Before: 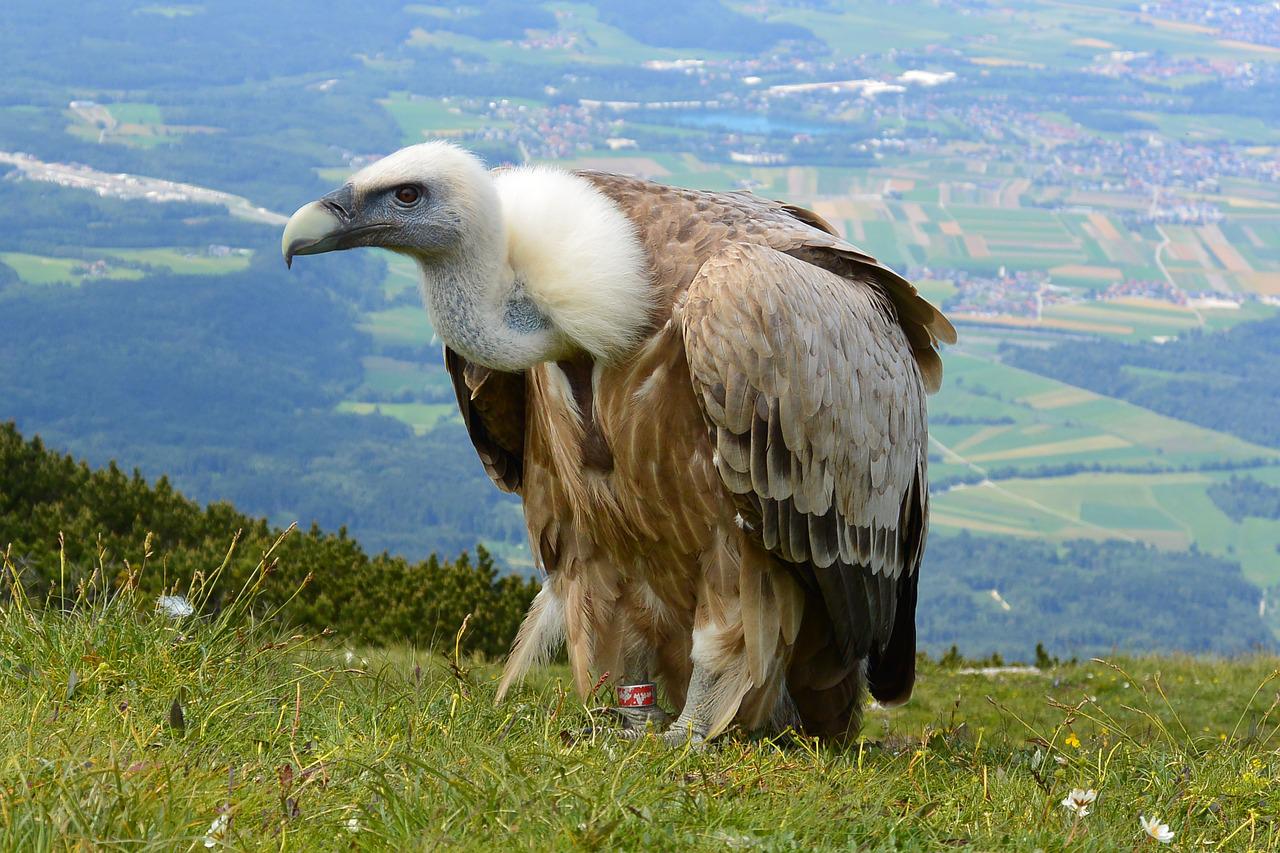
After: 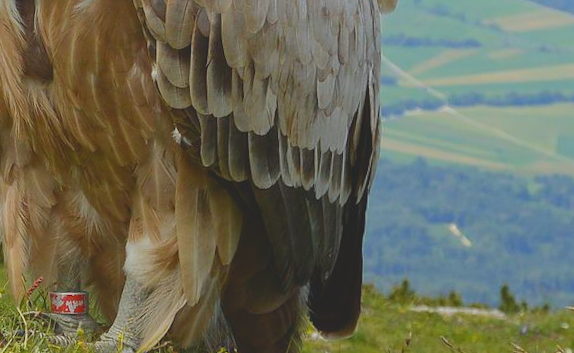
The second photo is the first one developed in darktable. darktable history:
rotate and perspective: rotation 1.69°, lens shift (vertical) -0.023, lens shift (horizontal) -0.291, crop left 0.025, crop right 0.988, crop top 0.092, crop bottom 0.842
crop: left 35.976%, top 45.819%, right 18.162%, bottom 5.807%
contrast brightness saturation: contrast -0.28
